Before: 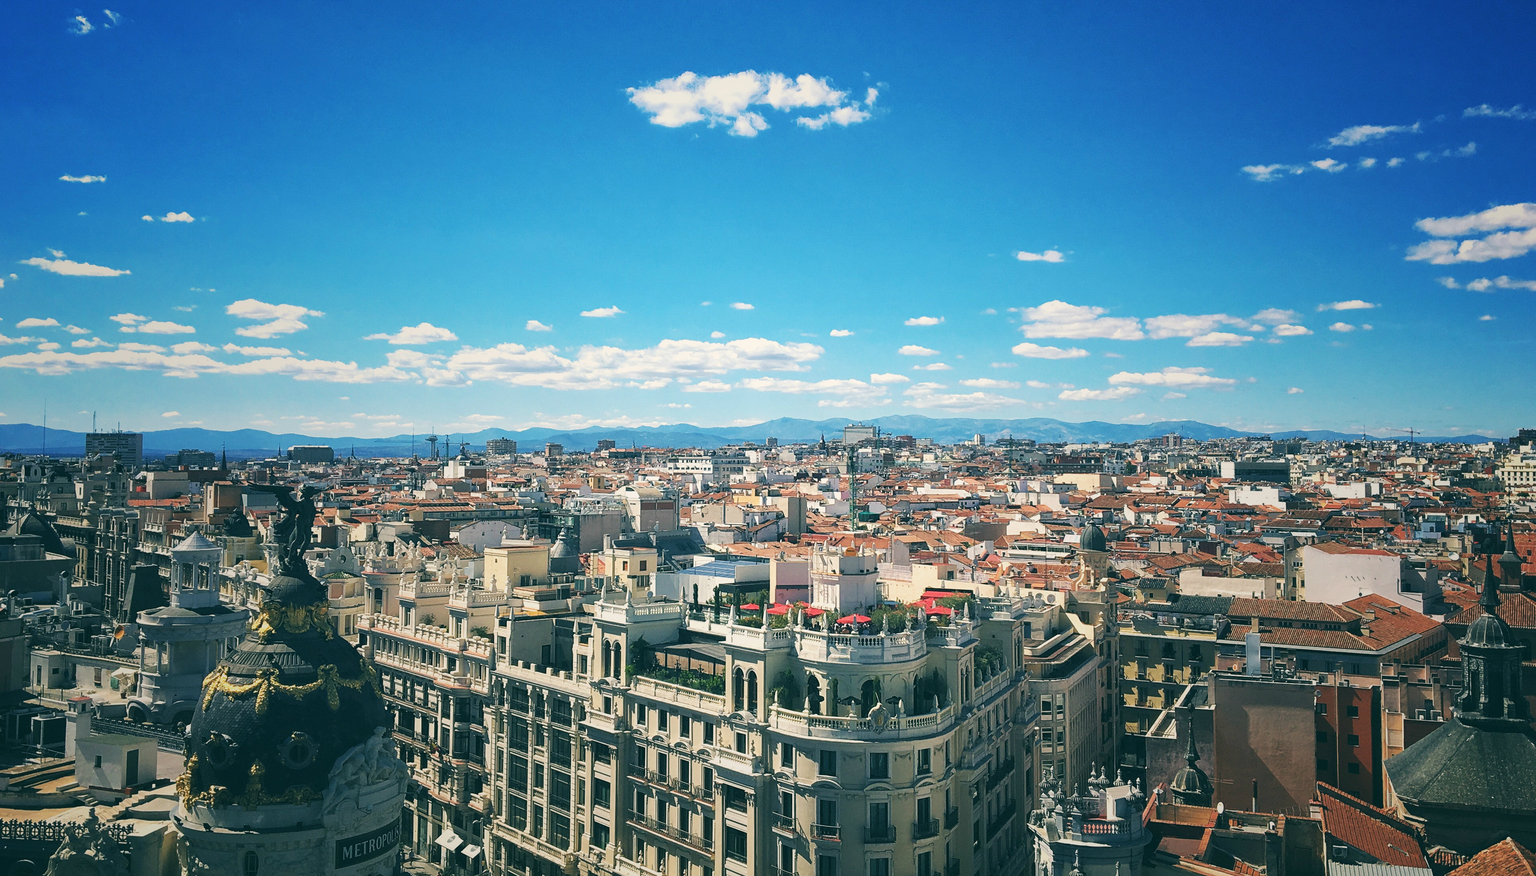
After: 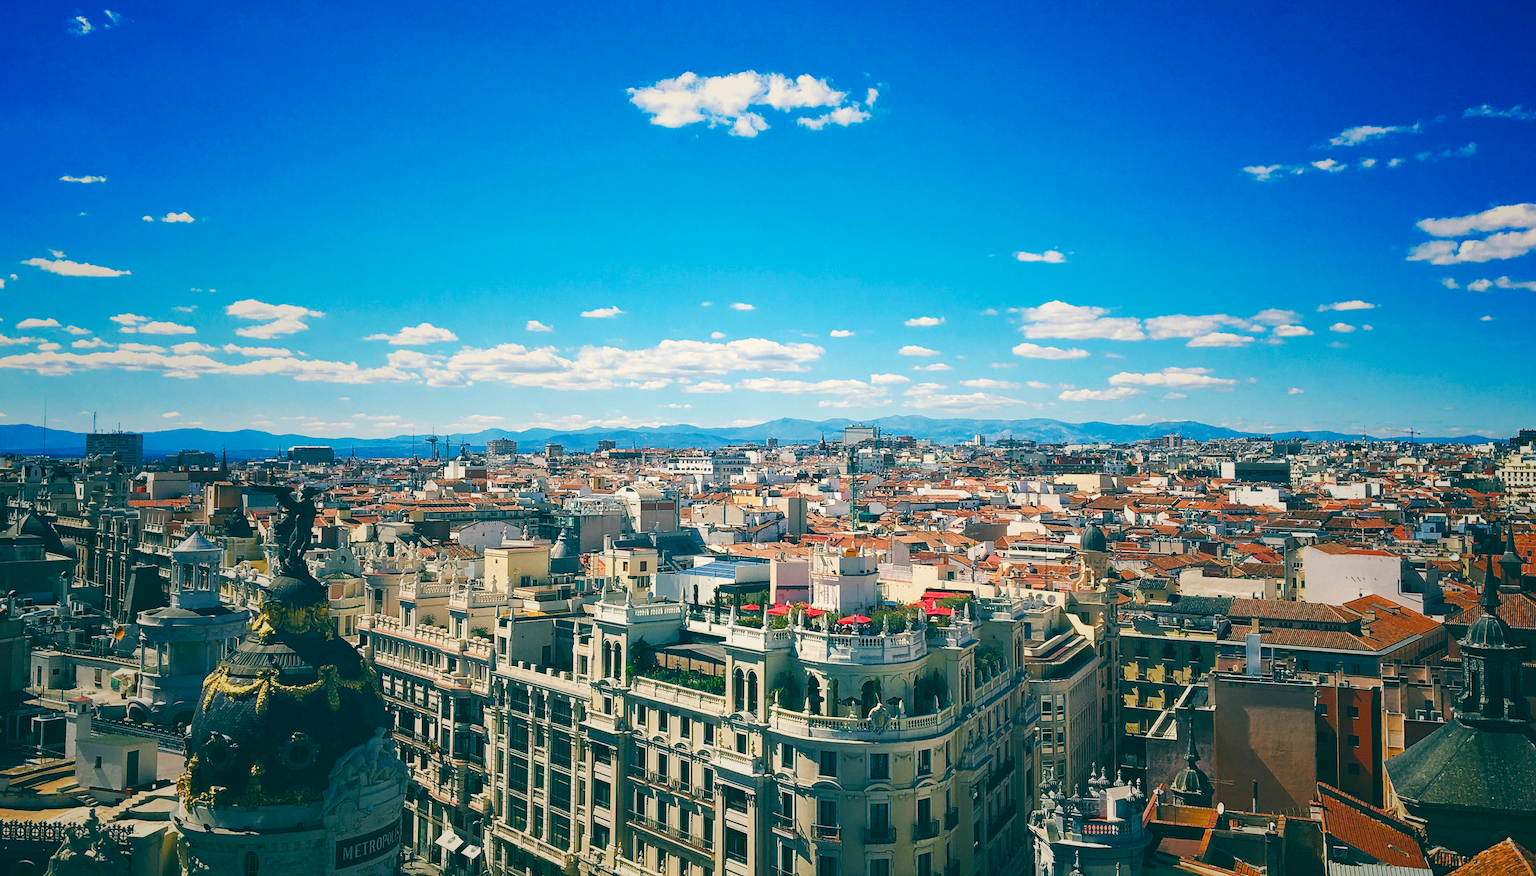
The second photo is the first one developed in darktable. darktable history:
color balance rgb: shadows lift › luminance -9.294%, perceptual saturation grading › global saturation 23.403%, perceptual saturation grading › highlights -24.085%, perceptual saturation grading › mid-tones 23.9%, perceptual saturation grading › shadows 40.058%, global vibrance 20%
